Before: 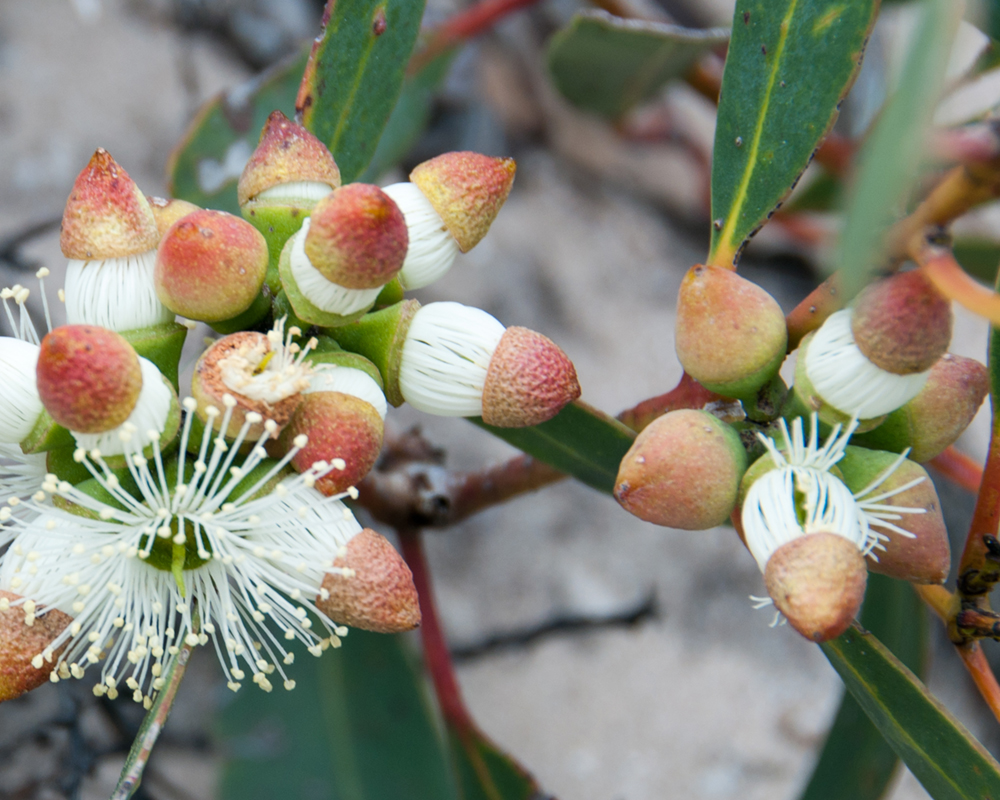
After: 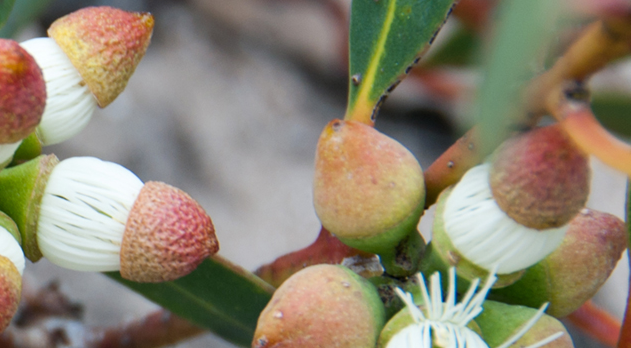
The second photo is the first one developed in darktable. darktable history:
crop: left 36.246%, top 18.131%, right 0.593%, bottom 38.308%
